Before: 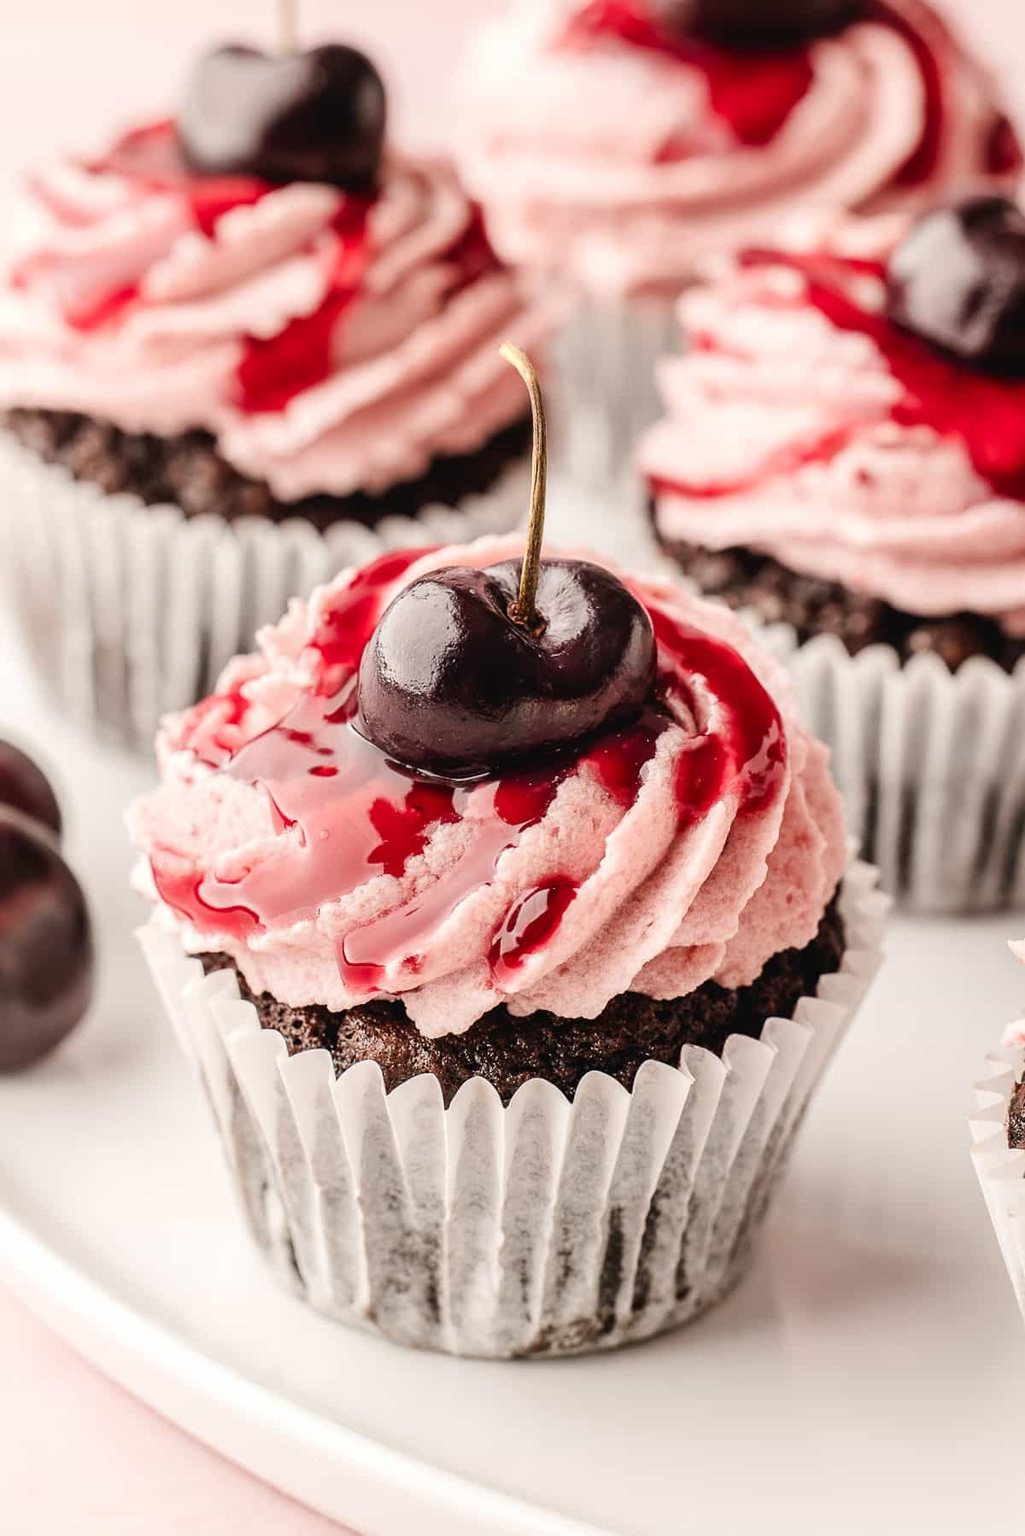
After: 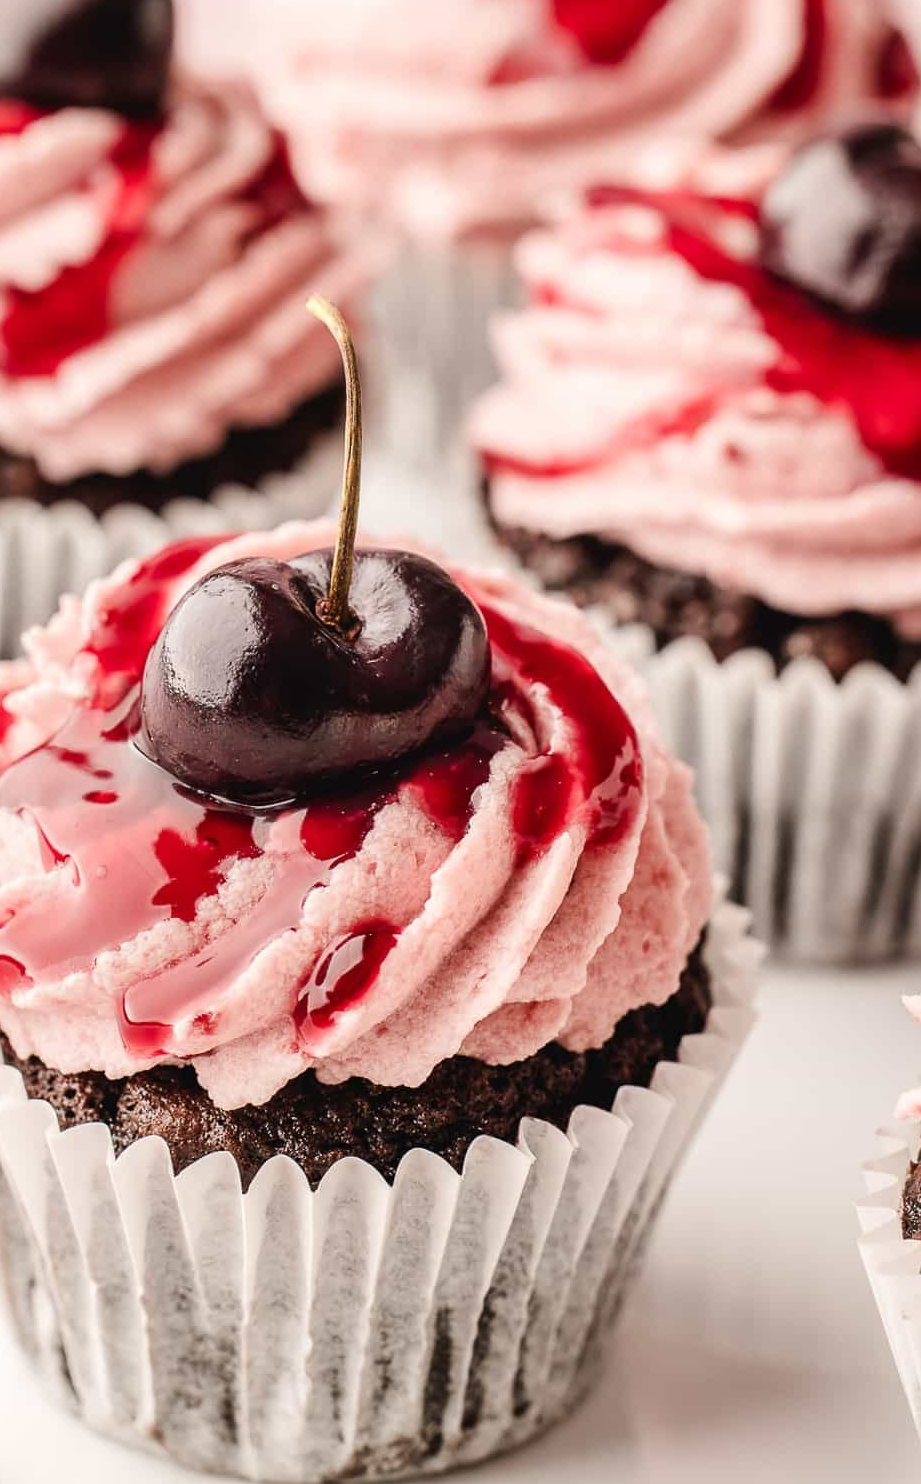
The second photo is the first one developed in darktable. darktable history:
crop: left 23.23%, top 5.895%, bottom 11.583%
